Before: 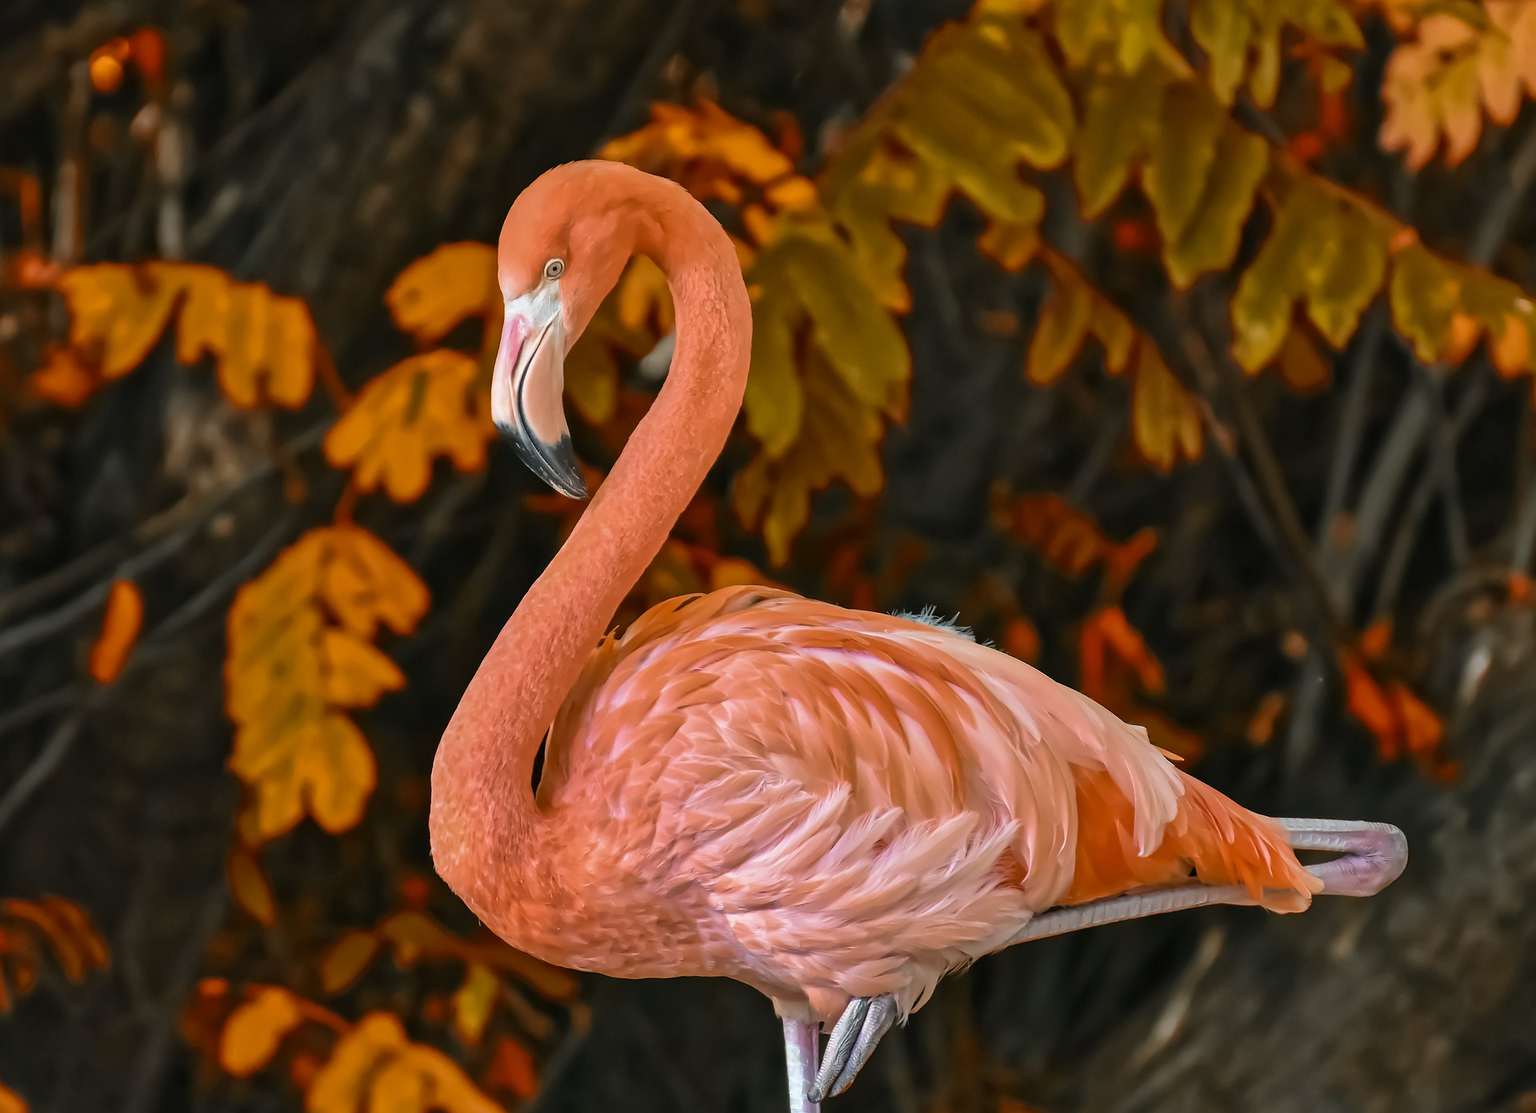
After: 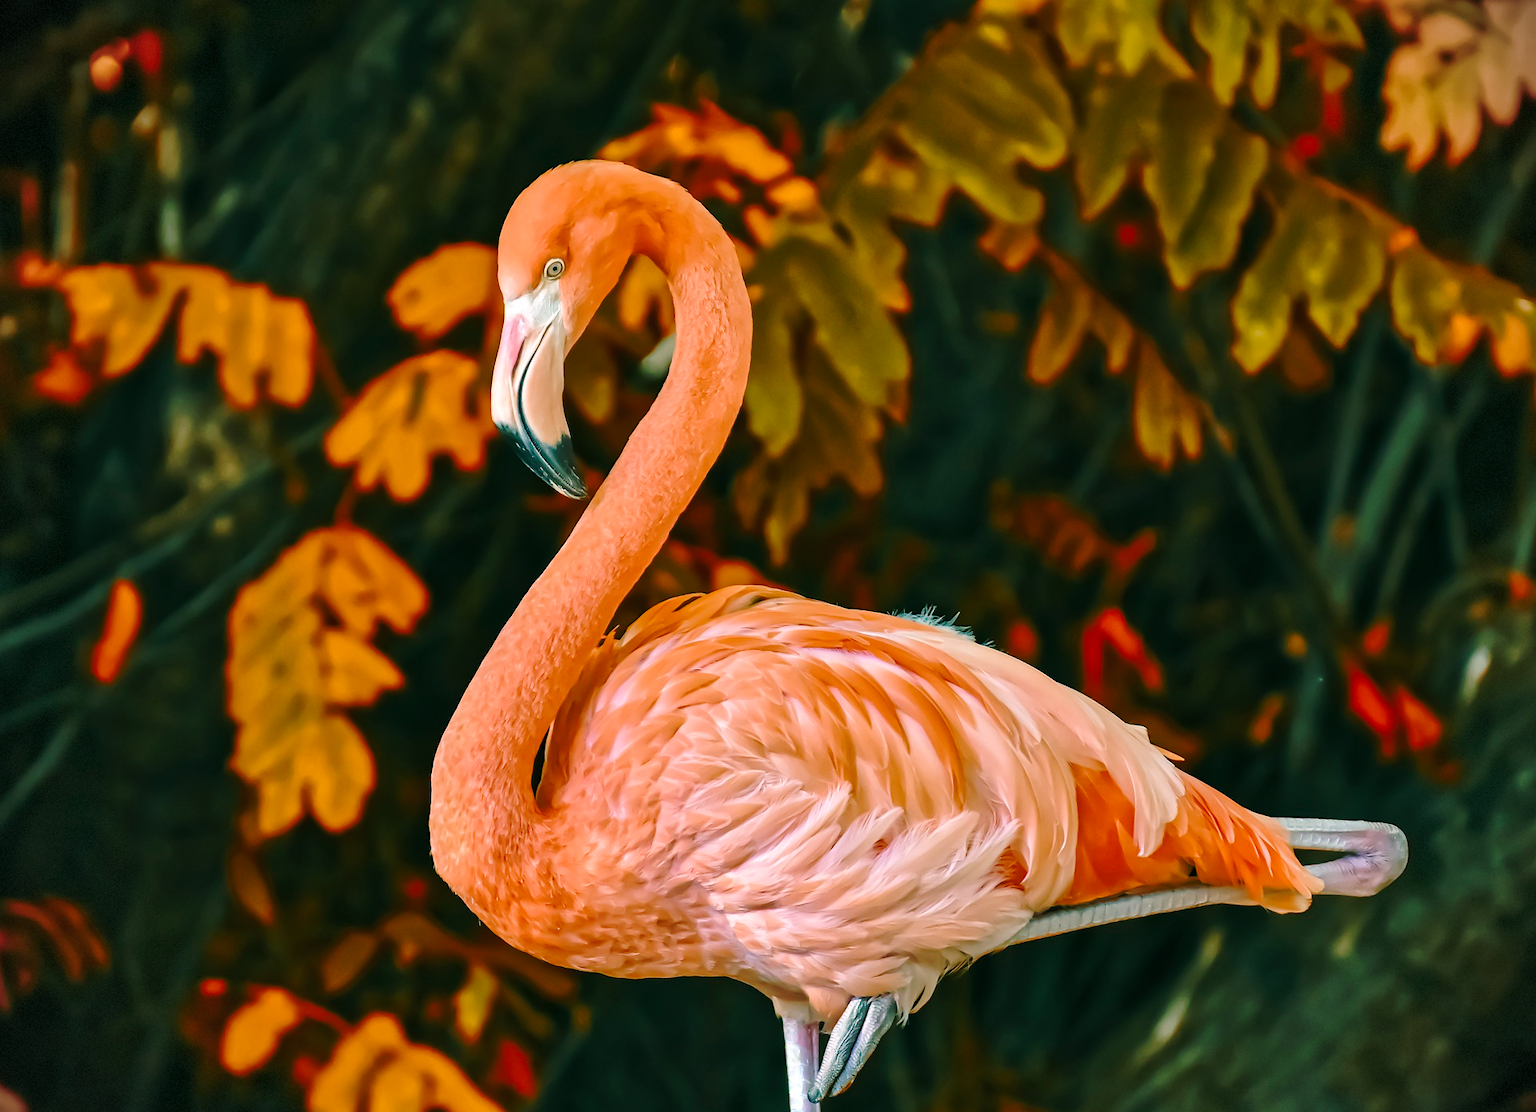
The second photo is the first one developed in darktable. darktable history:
color balance rgb: shadows lift › hue 85.32°, power › chroma 2.16%, power › hue 167.27°, highlights gain › chroma 1.11%, highlights gain › hue 54.25°, perceptual saturation grading › global saturation 20%, perceptual saturation grading › highlights -49.469%, perceptual saturation grading › shadows 25.872%
contrast brightness saturation: contrast 0.072, brightness 0.081, saturation 0.179
vignetting: fall-off start 91.2%, brightness -0.818, dithering 8-bit output
exposure: exposure 0.3 EV, compensate highlight preservation false
base curve: curves: ch0 [(0, 0) (0.073, 0.04) (0.157, 0.139) (0.492, 0.492) (0.758, 0.758) (1, 1)], preserve colors none
